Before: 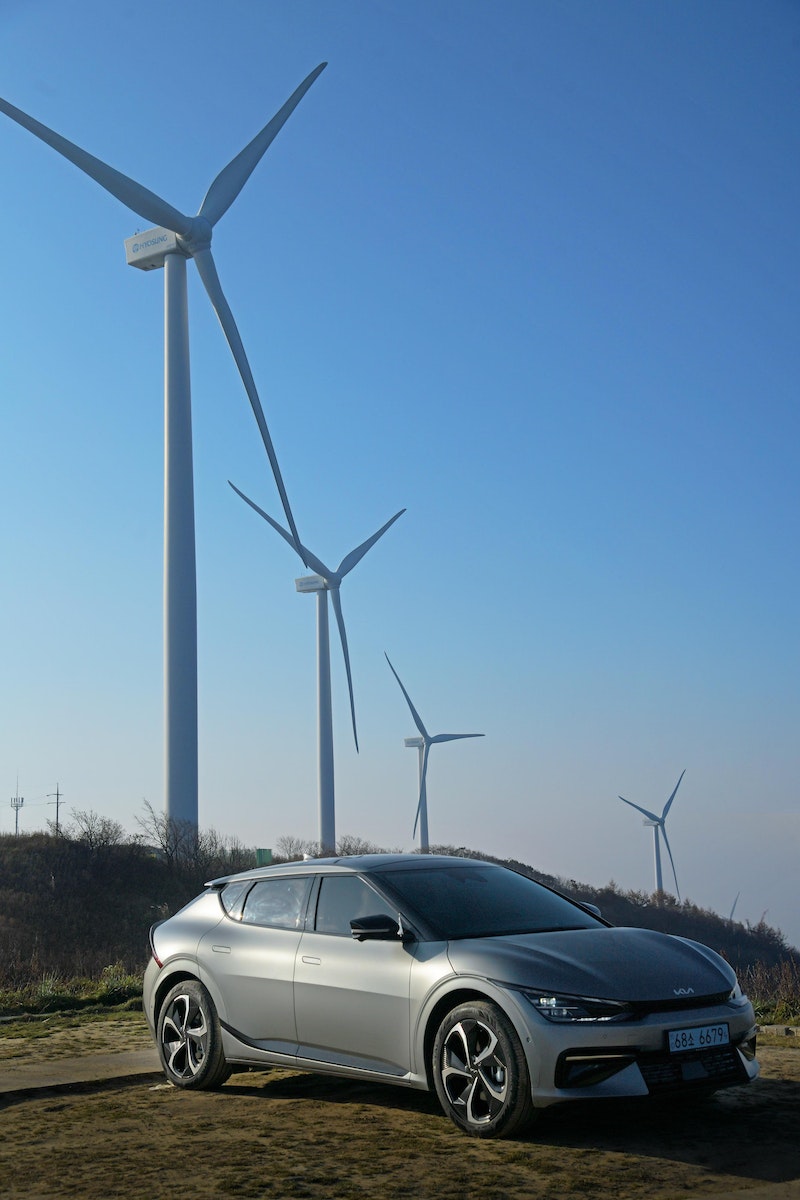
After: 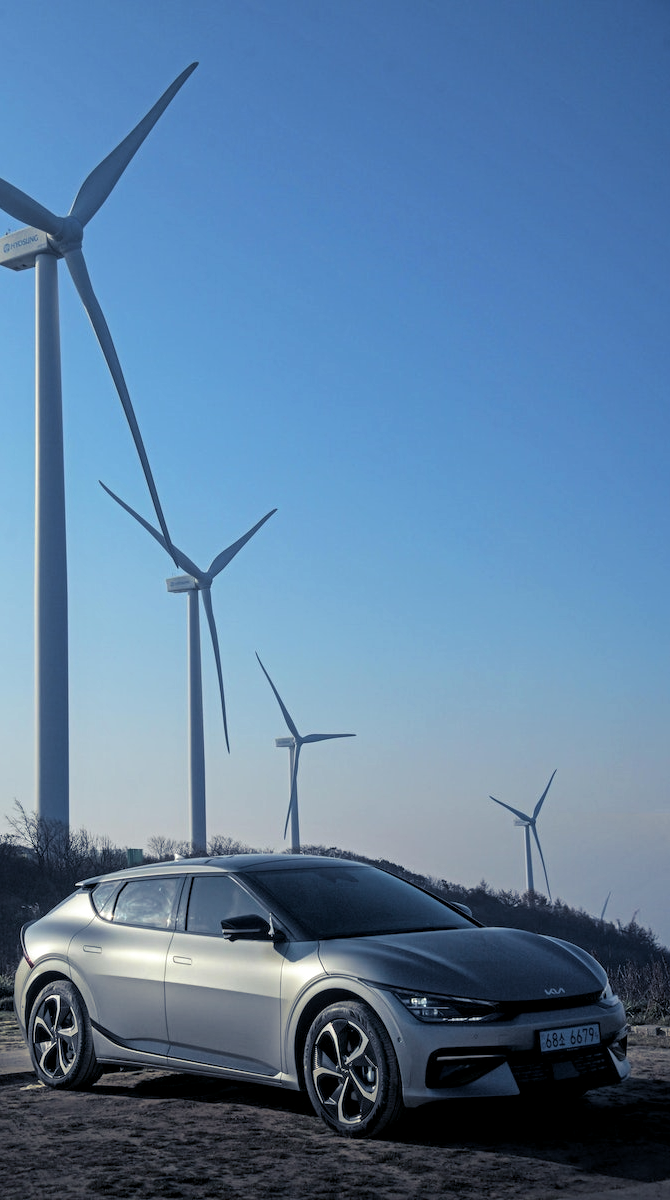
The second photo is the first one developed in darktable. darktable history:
local contrast: detail 130%
crop: left 16.145%
split-toning: shadows › hue 230.4°
